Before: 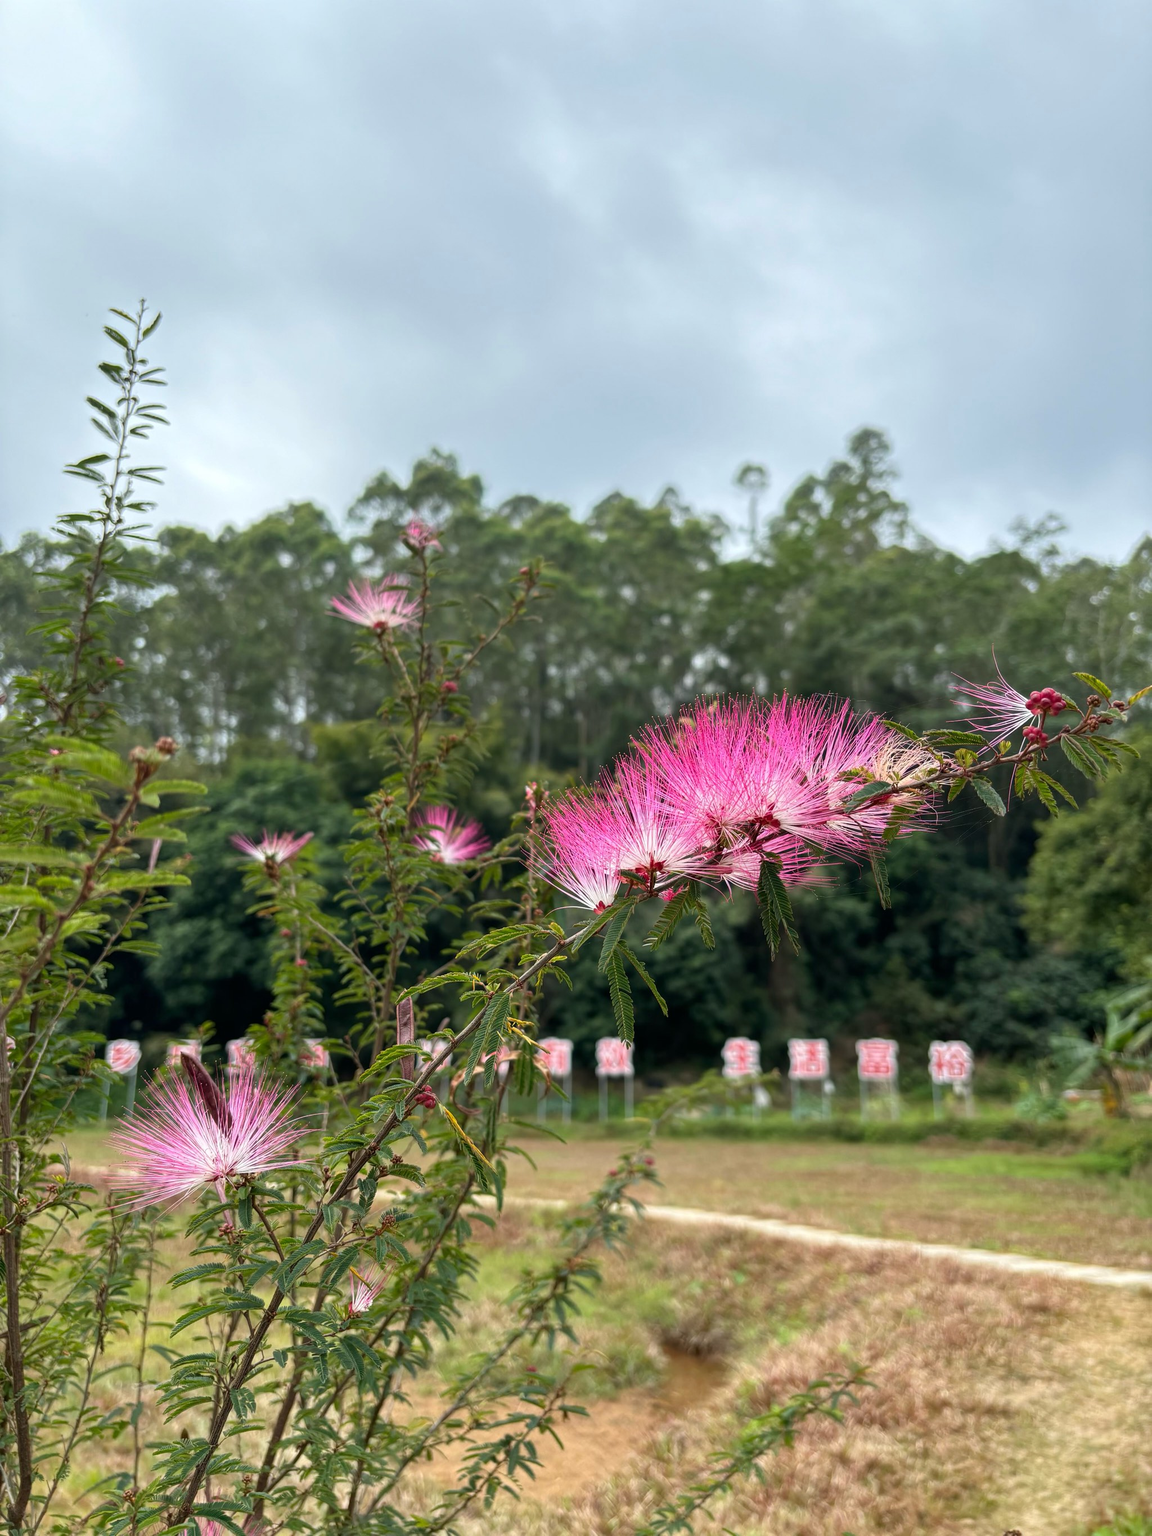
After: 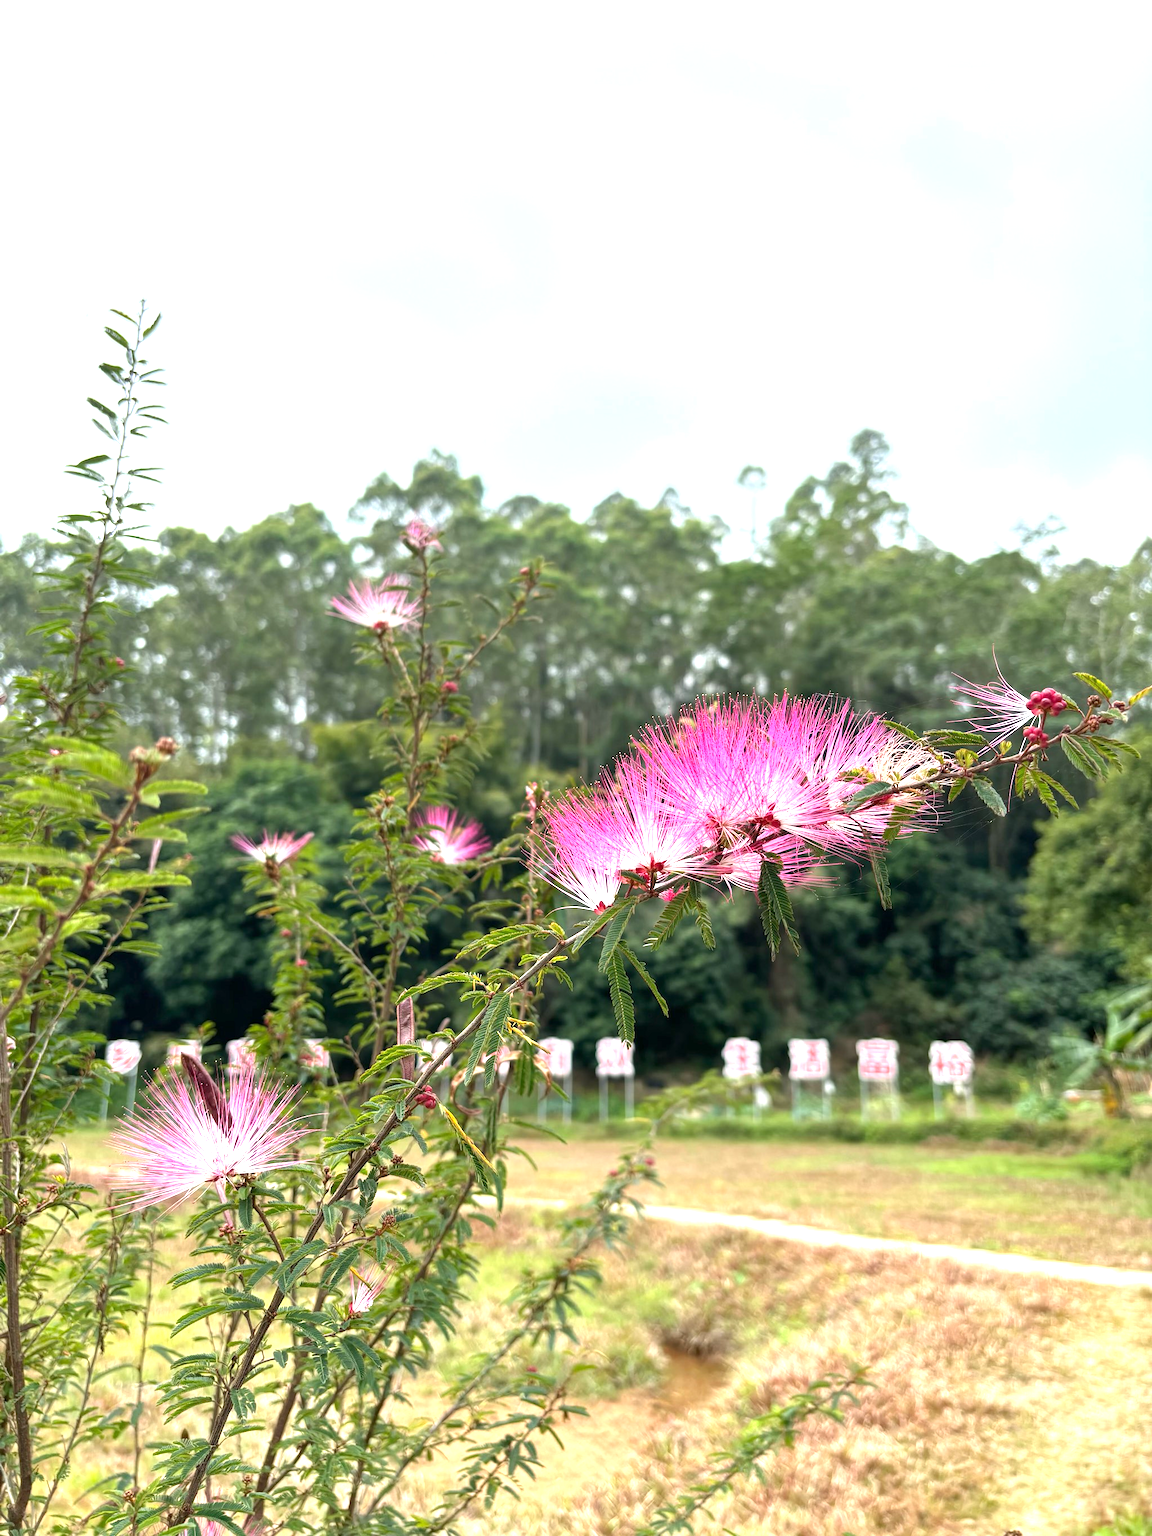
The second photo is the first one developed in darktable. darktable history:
exposure: exposure 1.074 EV, compensate exposure bias true, compensate highlight preservation false
tone equalizer: on, module defaults
sharpen: radius 2.91, amount 0.855, threshold 47.418
